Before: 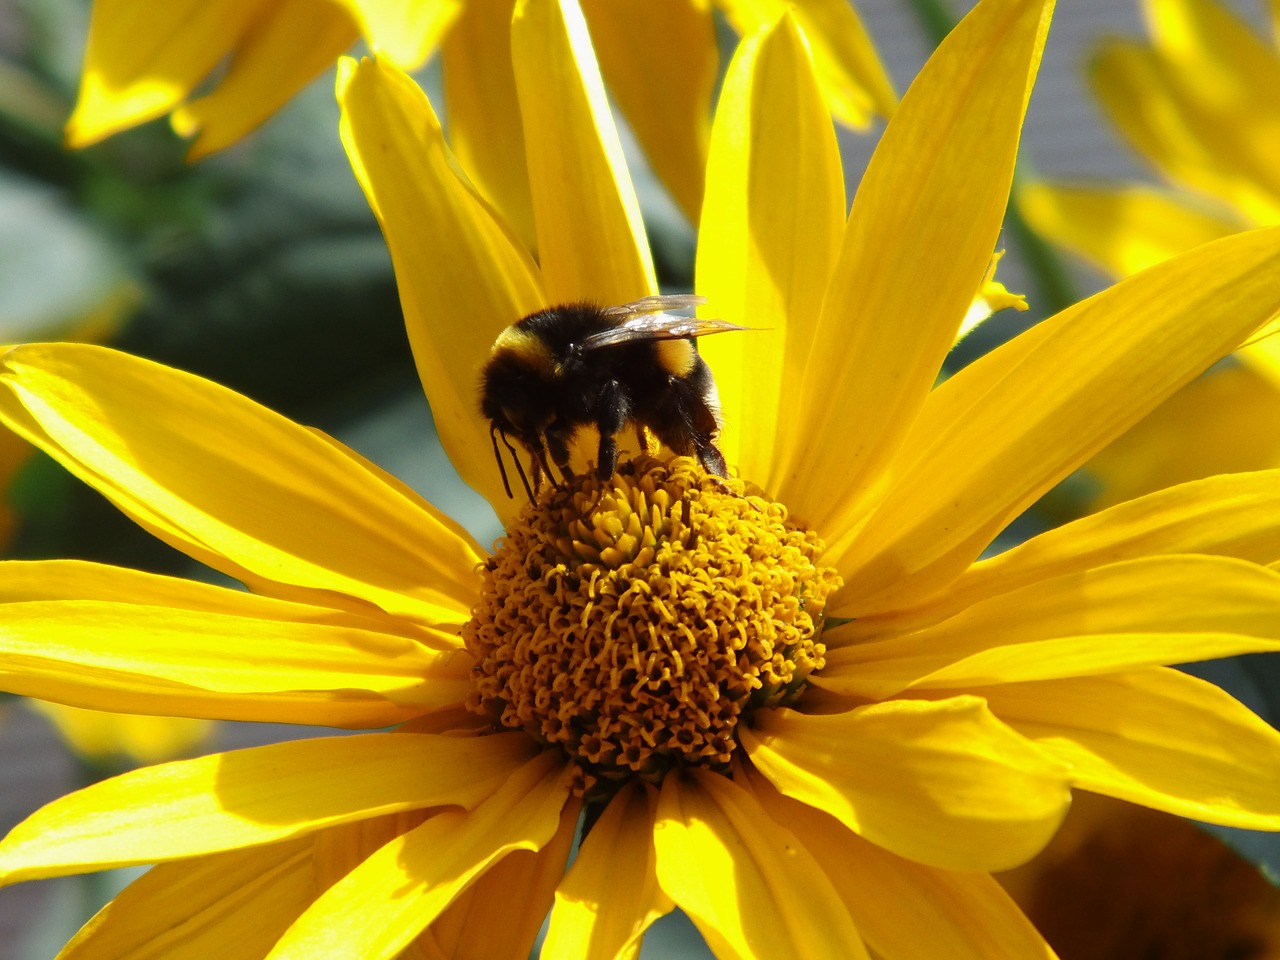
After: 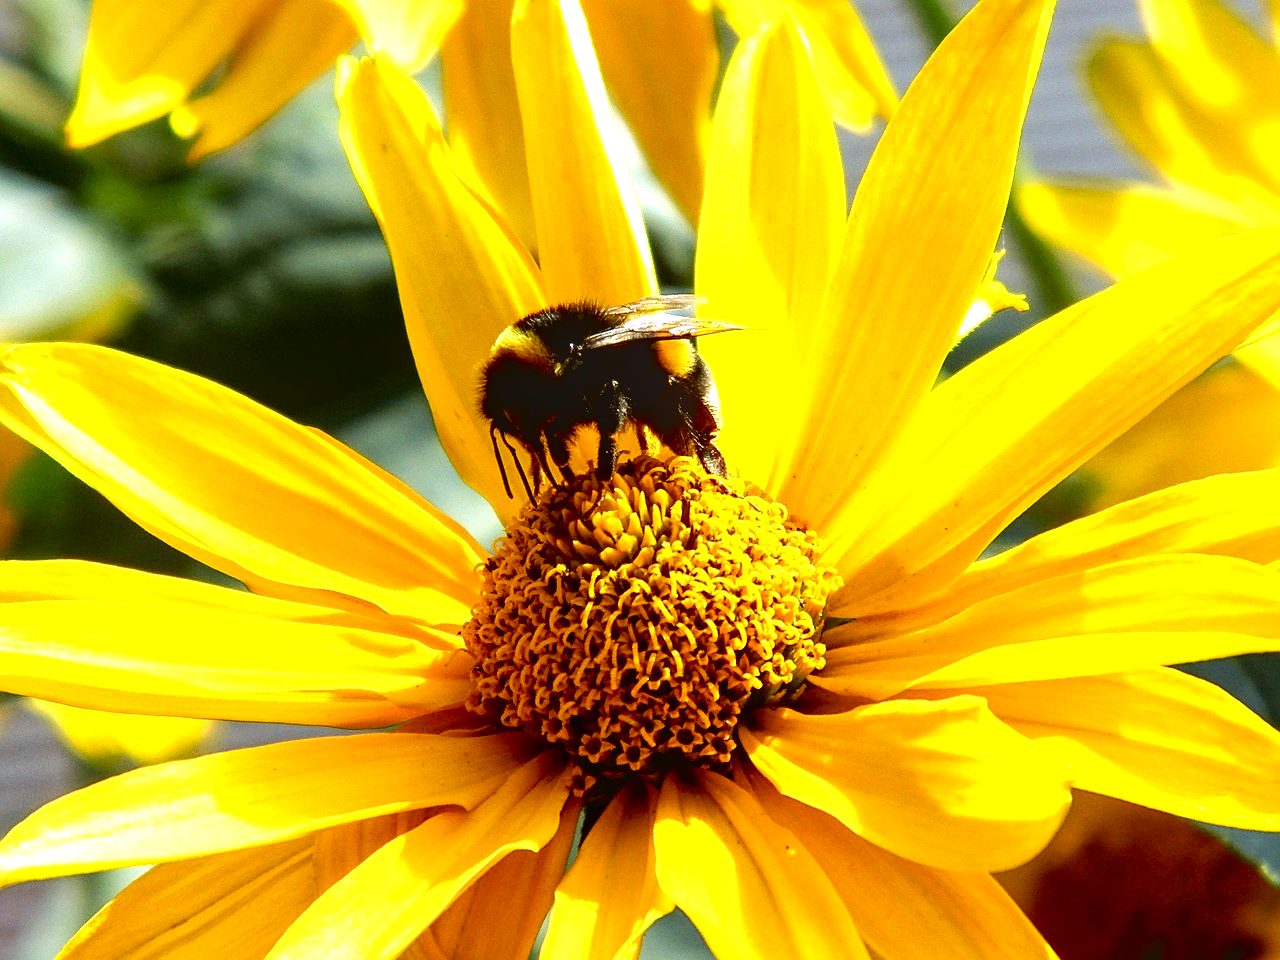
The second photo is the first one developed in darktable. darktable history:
exposure: black level correction 0.01, exposure 1 EV, compensate highlight preservation false
tone curve: curves: ch0 [(0, 0) (0.227, 0.17) (0.766, 0.774) (1, 1)]; ch1 [(0, 0) (0.114, 0.127) (0.437, 0.452) (0.498, 0.495) (0.579, 0.576) (1, 1)]; ch2 [(0, 0) (0.233, 0.259) (0.493, 0.492) (0.568, 0.579) (1, 1)], color space Lab, independent channels, preserve colors none
shadows and highlights: radius 120.64, shadows 21.92, white point adjustment -9.67, highlights -14.68, soften with gaussian
velvia: on, module defaults
local contrast: on, module defaults
sharpen: on, module defaults
tone equalizer: -8 EV -0.418 EV, -7 EV -0.388 EV, -6 EV -0.336 EV, -5 EV -0.215 EV, -3 EV 0.254 EV, -2 EV 0.308 EV, -1 EV 0.363 EV, +0 EV 0.399 EV
